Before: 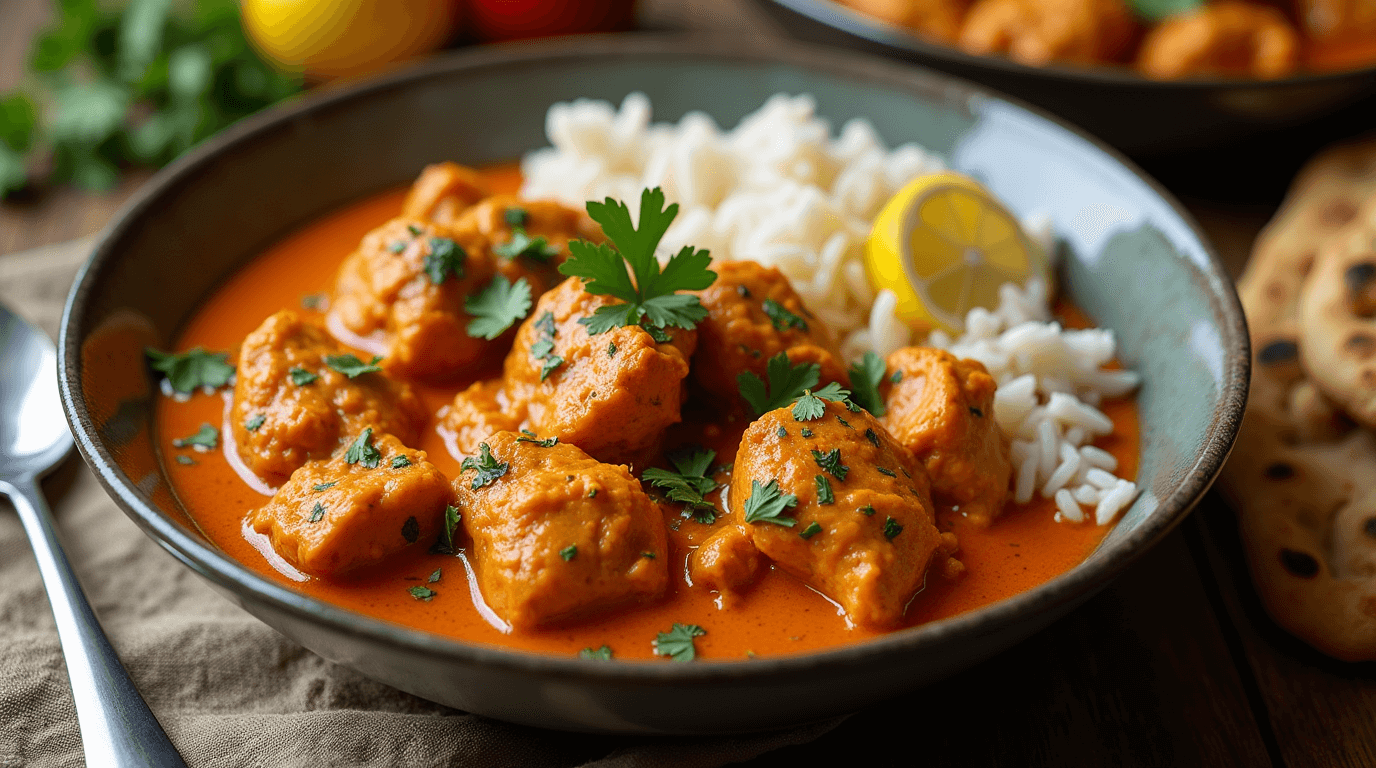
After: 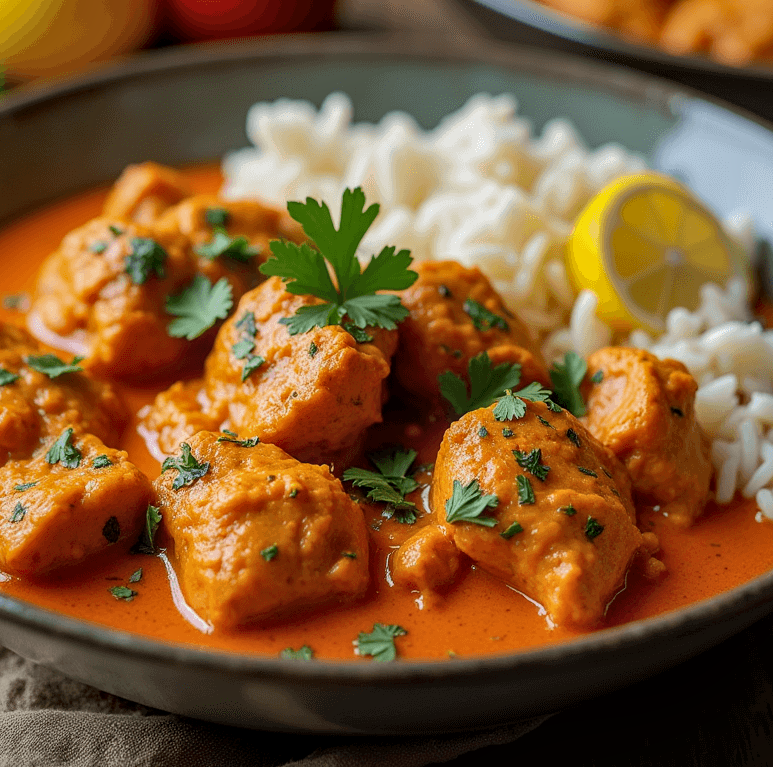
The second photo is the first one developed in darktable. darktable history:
shadows and highlights: shadows 40.31, highlights -60.03
tone equalizer: on, module defaults
crop: left 21.733%, right 22.069%, bottom 0.014%
local contrast: on, module defaults
